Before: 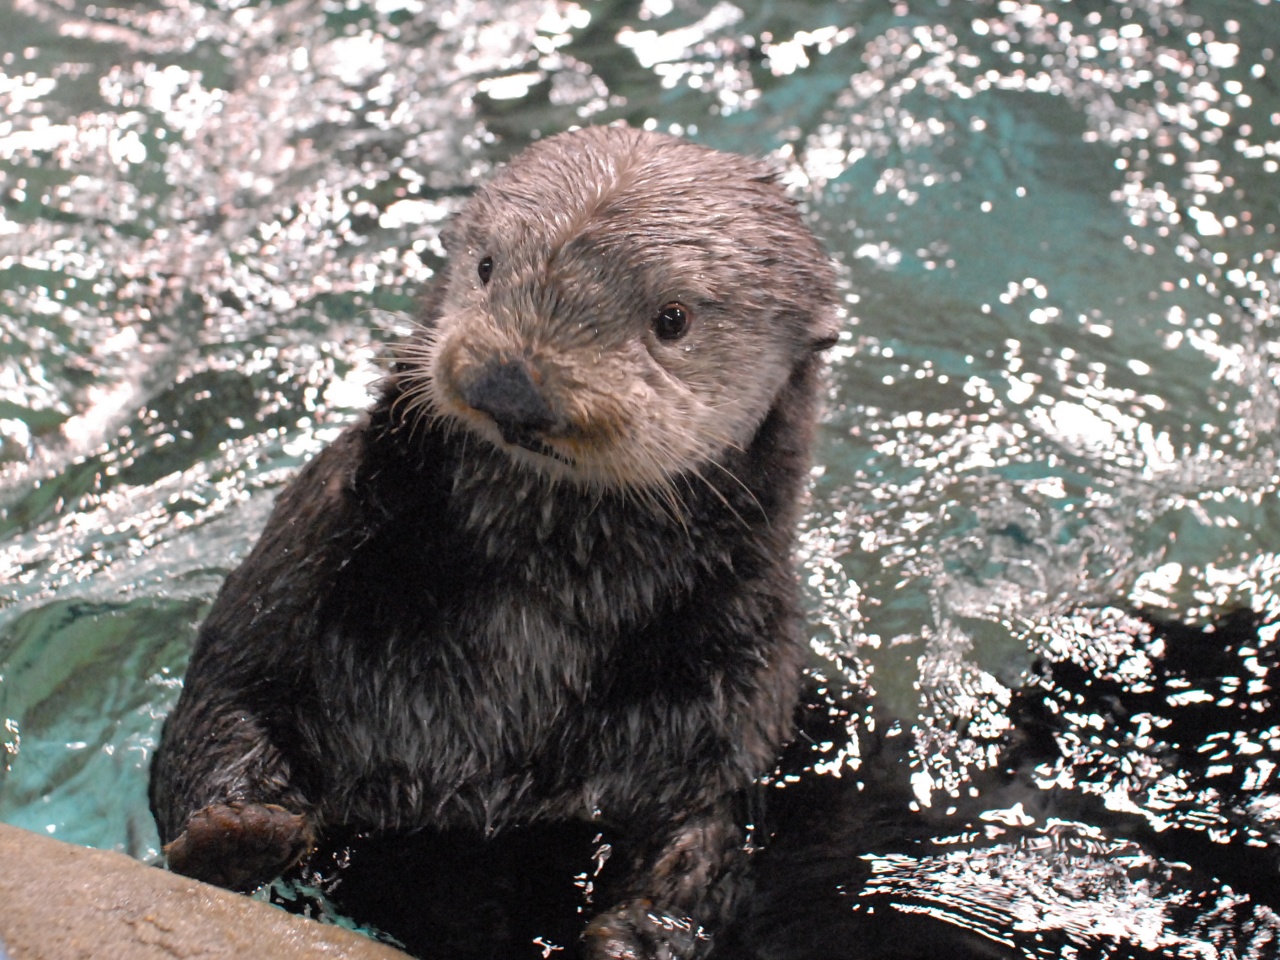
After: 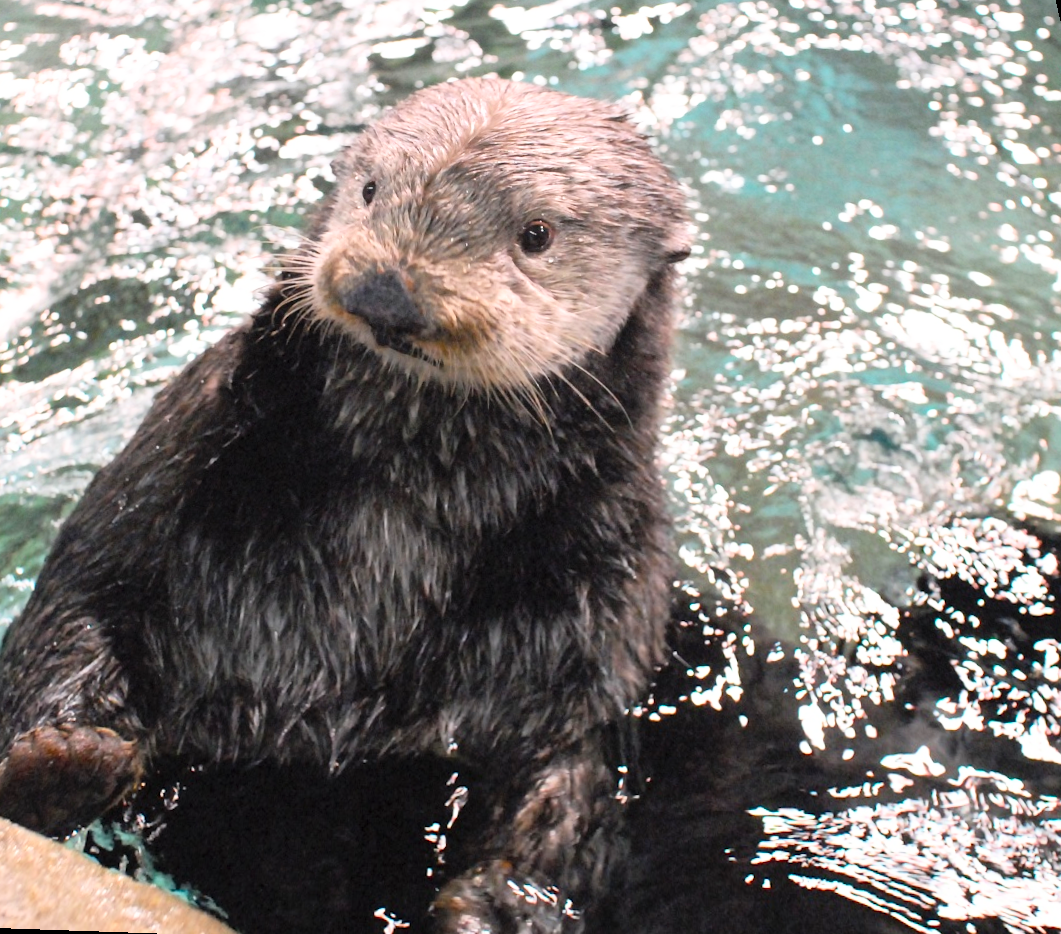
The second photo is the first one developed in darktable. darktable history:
base curve: curves: ch0 [(0, 0) (0.688, 0.865) (1, 1)], preserve colors none
rotate and perspective: rotation 0.72°, lens shift (vertical) -0.352, lens shift (horizontal) -0.051, crop left 0.152, crop right 0.859, crop top 0.019, crop bottom 0.964
contrast brightness saturation: contrast 0.2, brightness 0.16, saturation 0.22
